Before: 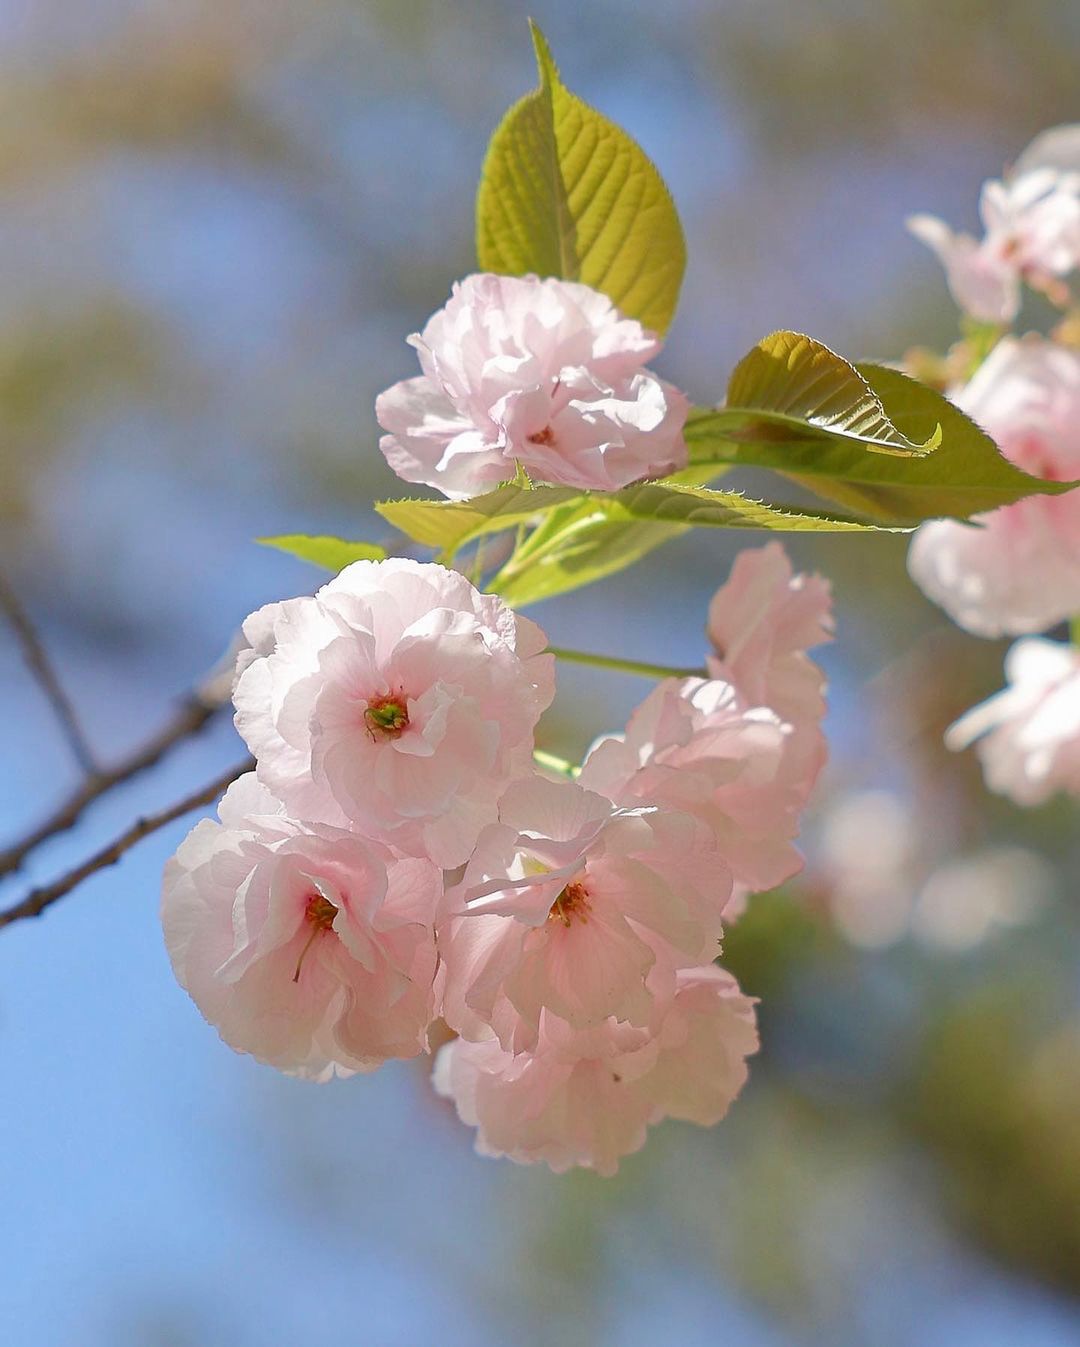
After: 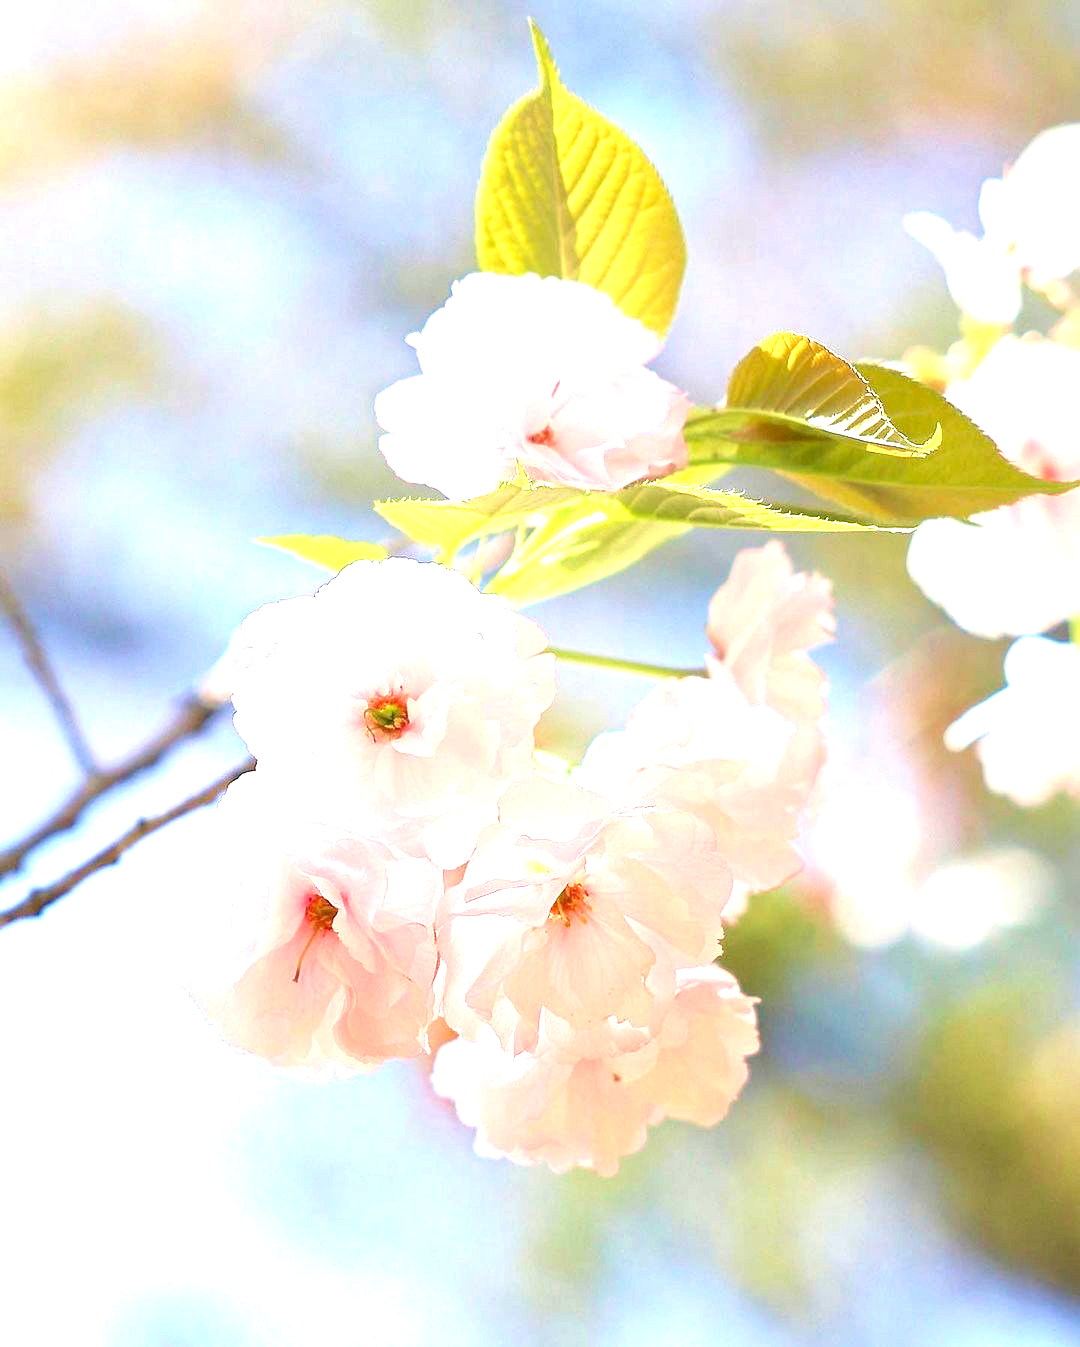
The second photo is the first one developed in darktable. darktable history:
exposure: black level correction 0.001, exposure 1.735 EV, compensate highlight preservation false
velvia: on, module defaults
